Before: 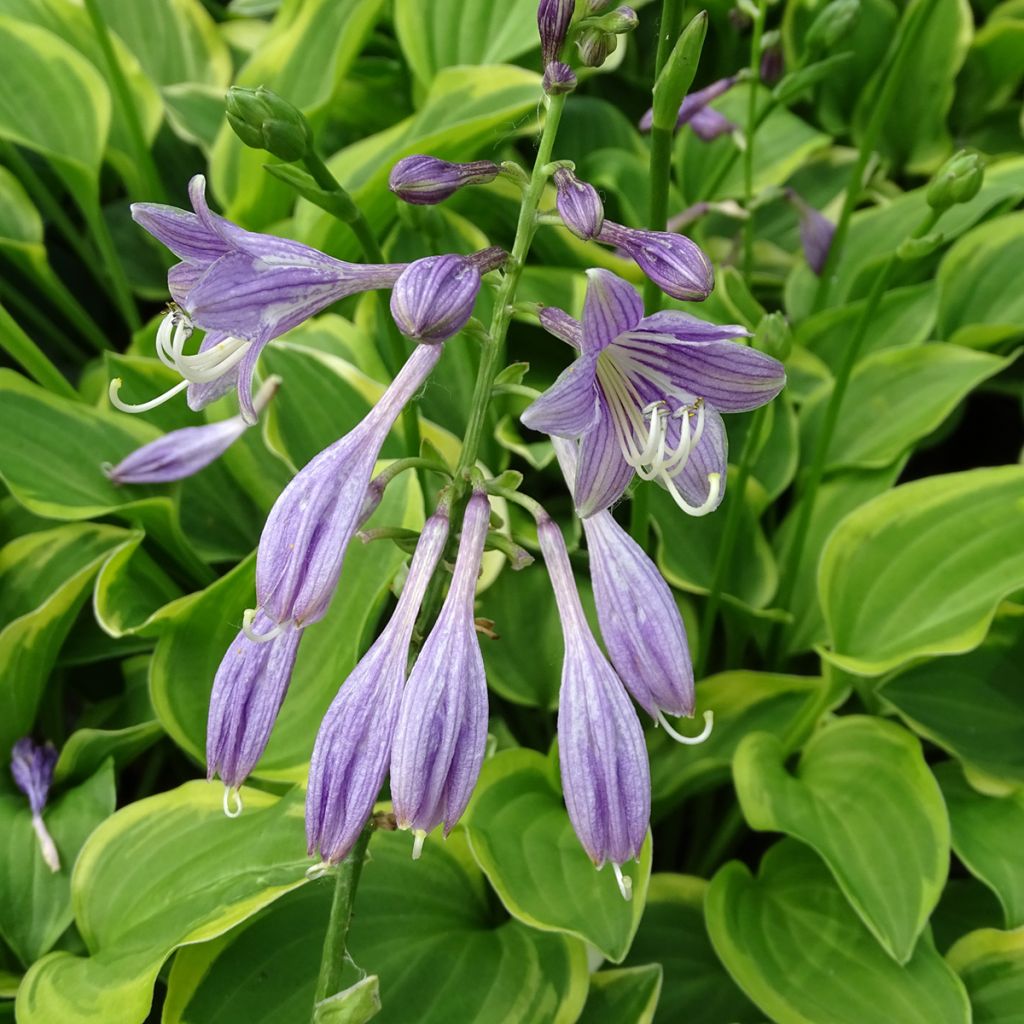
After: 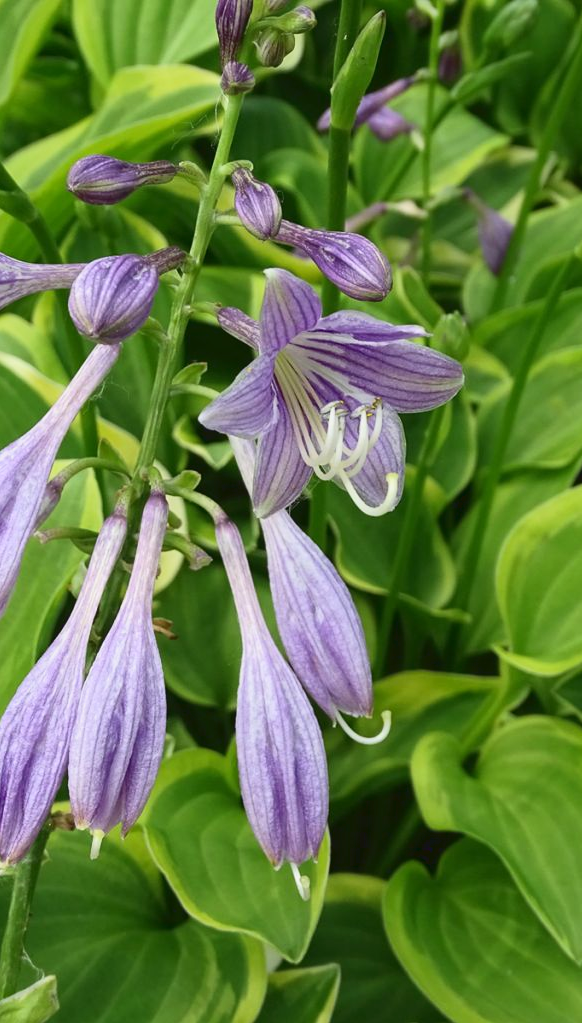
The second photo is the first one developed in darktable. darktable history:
crop: left 31.463%, top 0.018%, right 11.687%
tone curve: curves: ch0 [(0, 0.045) (0.155, 0.169) (0.46, 0.466) (0.751, 0.788) (1, 0.961)]; ch1 [(0, 0) (0.43, 0.408) (0.472, 0.469) (0.505, 0.503) (0.553, 0.555) (0.592, 0.581) (1, 1)]; ch2 [(0, 0) (0.505, 0.495) (0.579, 0.569) (1, 1)], color space Lab, linked channels, preserve colors none
